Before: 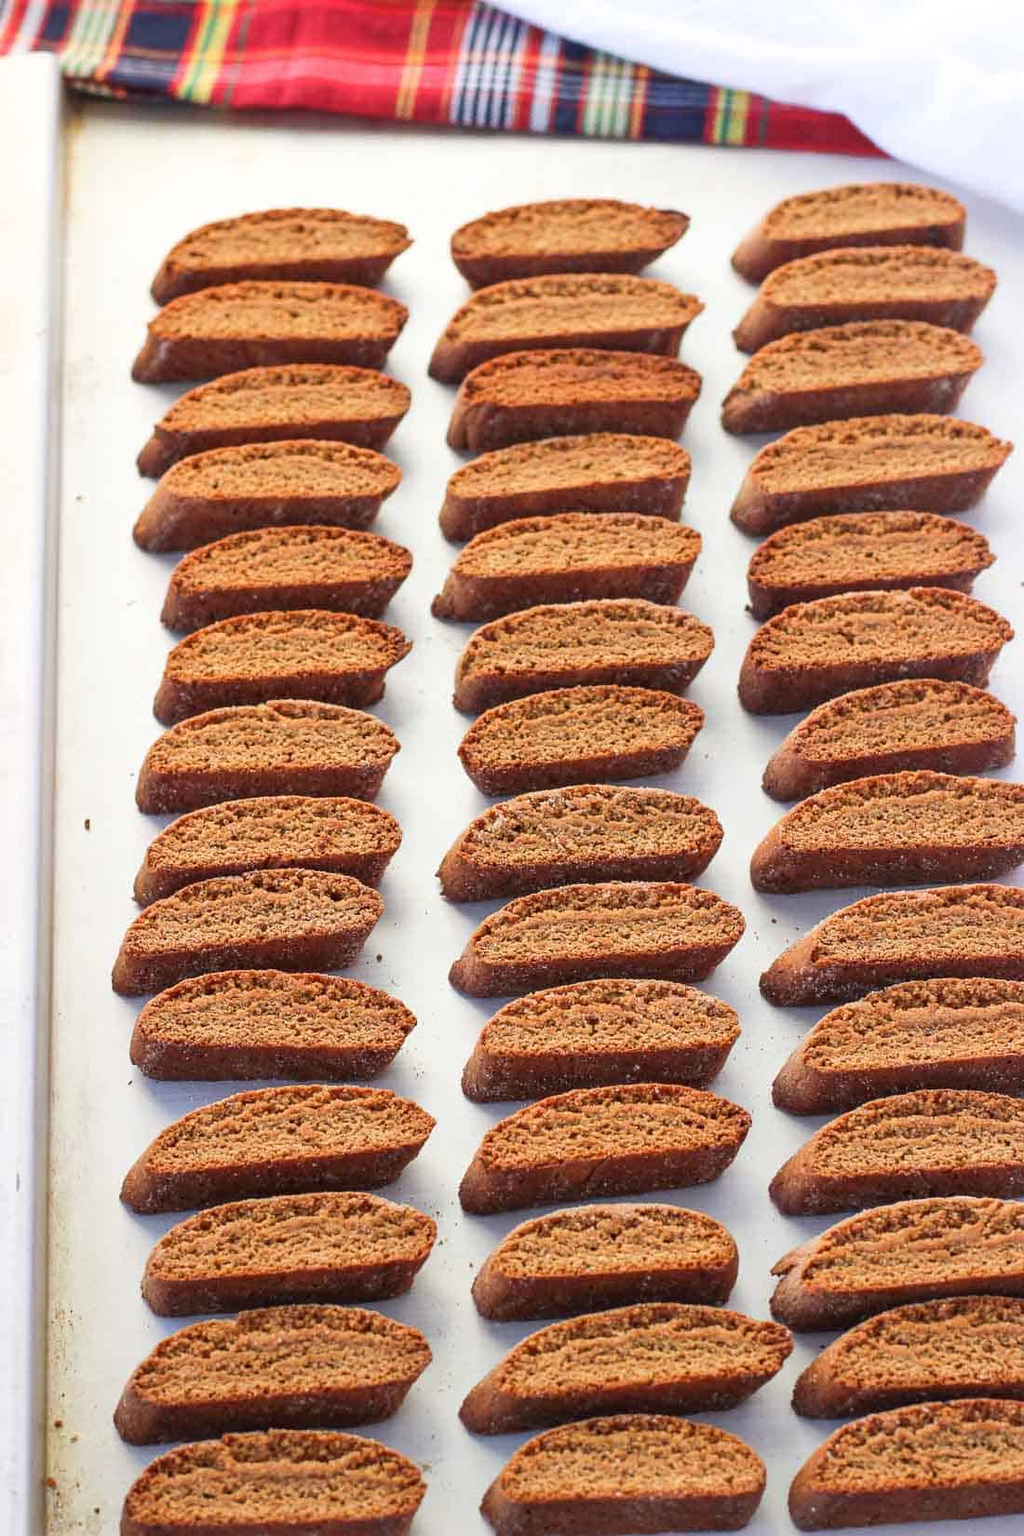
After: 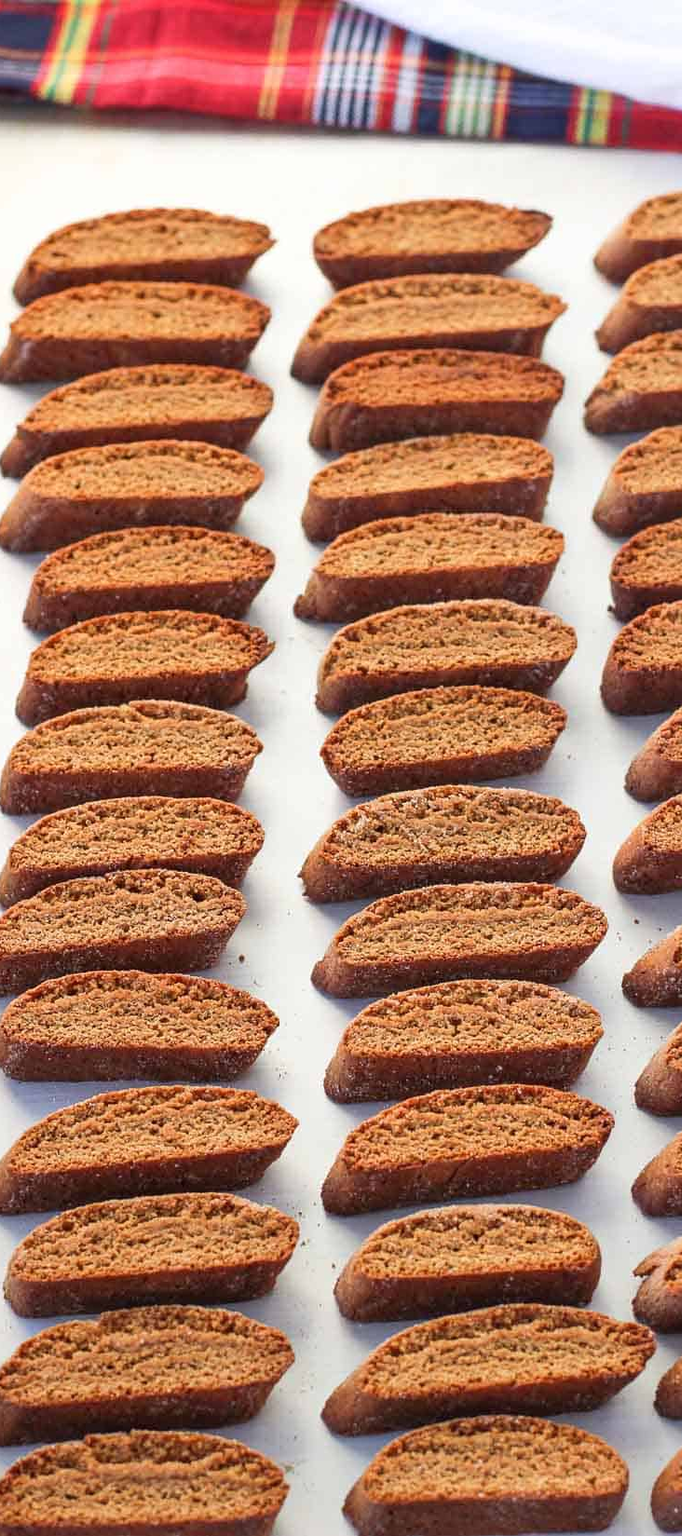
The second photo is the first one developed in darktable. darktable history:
crop and rotate: left 13.537%, right 19.796%
